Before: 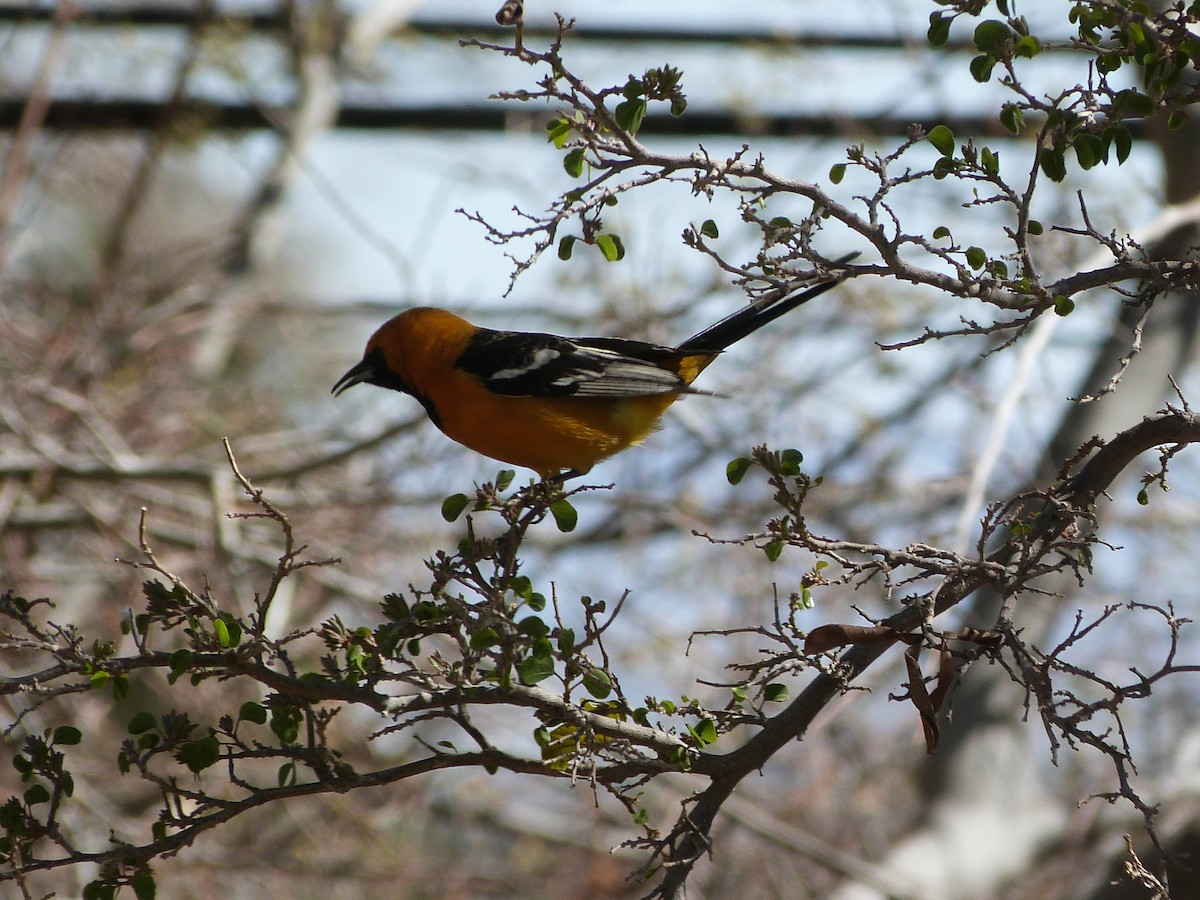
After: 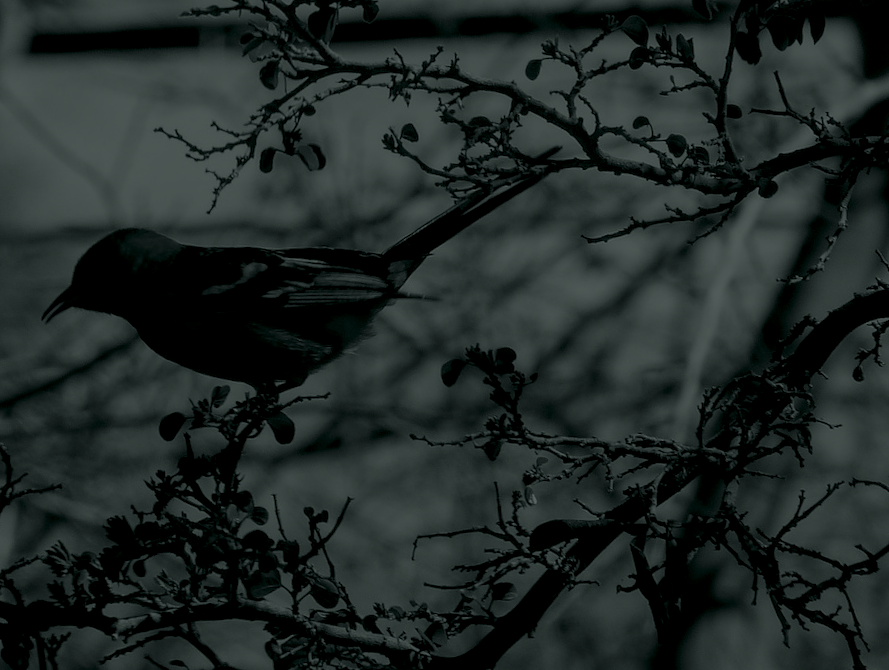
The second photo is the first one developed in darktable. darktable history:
color balance rgb: perceptual saturation grading › global saturation 25%, global vibrance 20%
crop: left 23.095%, top 5.827%, bottom 11.854%
rotate and perspective: rotation -3.52°, crop left 0.036, crop right 0.964, crop top 0.081, crop bottom 0.919
colorize: hue 90°, saturation 19%, lightness 1.59%, version 1
local contrast: highlights 55%, shadows 52%, detail 130%, midtone range 0.452
white balance: emerald 1
